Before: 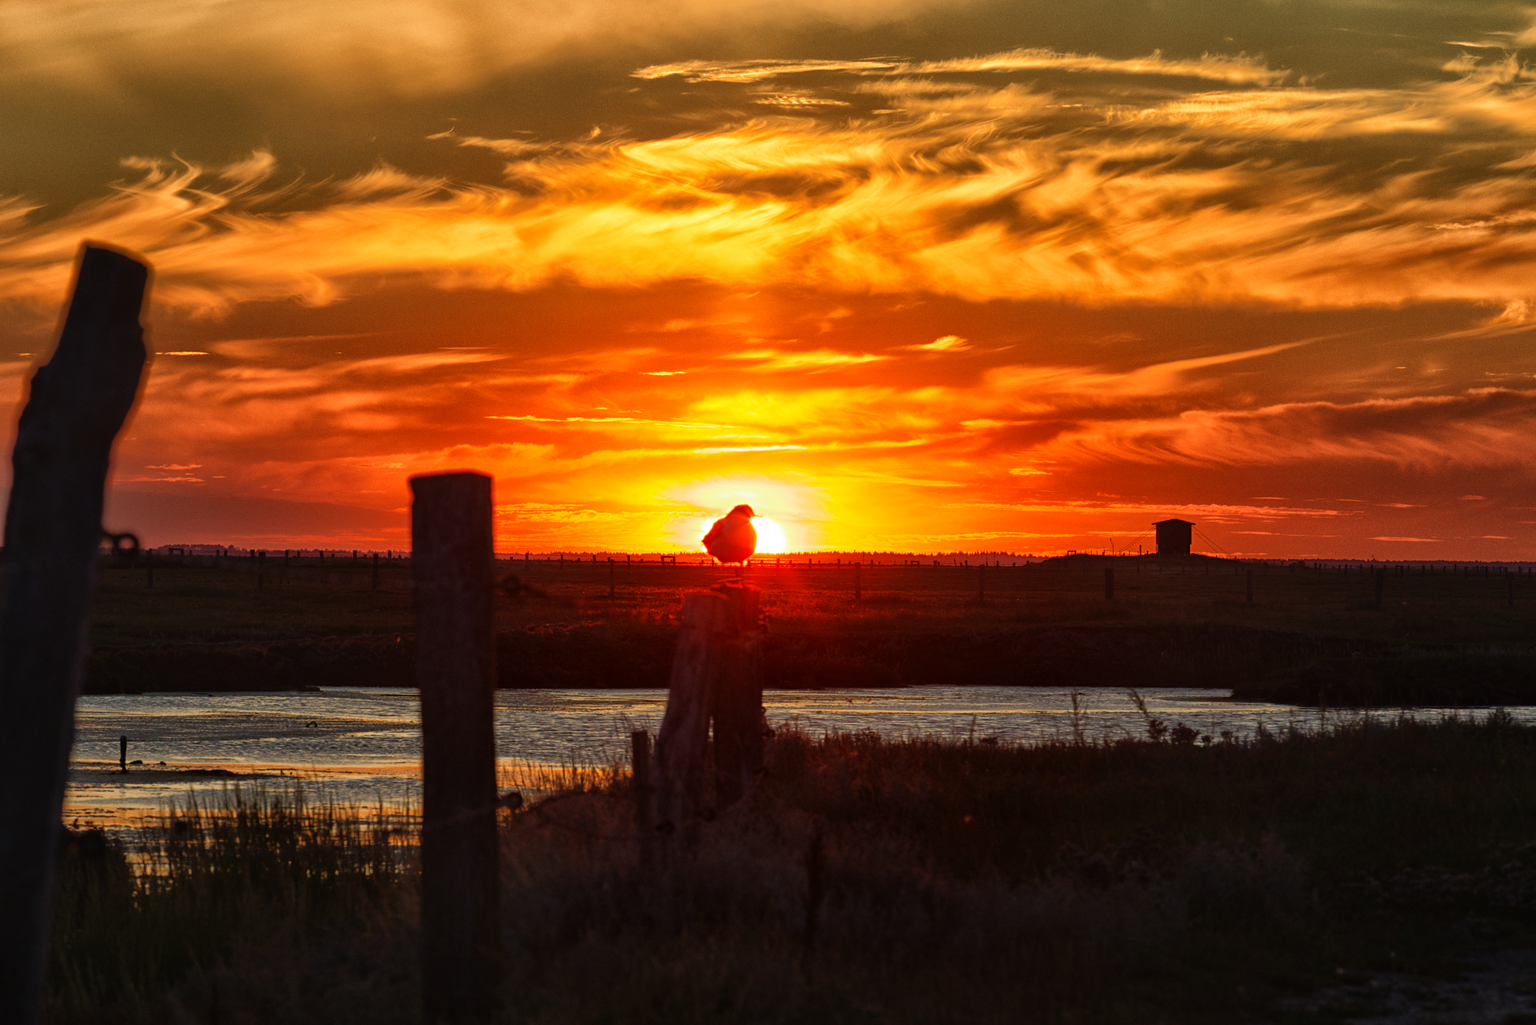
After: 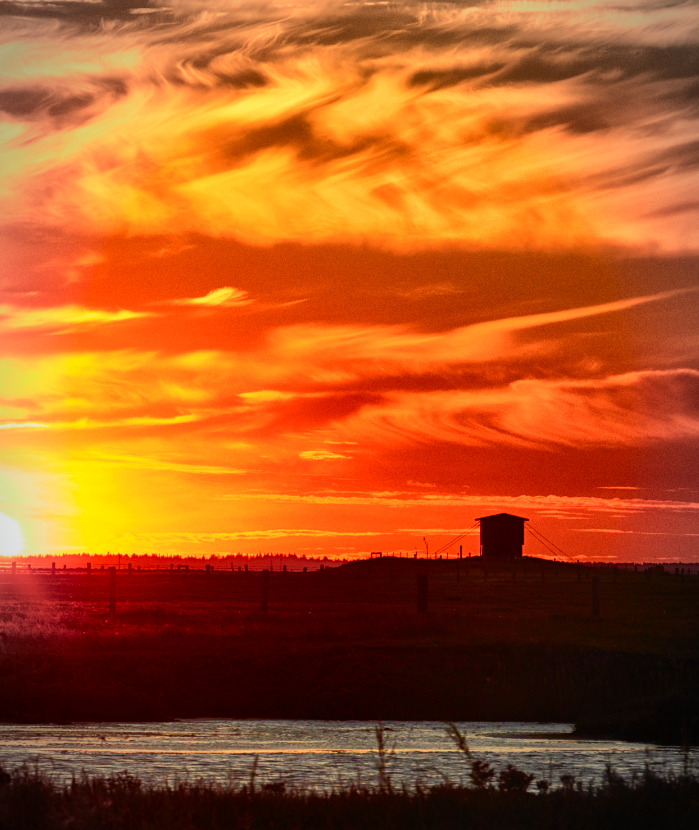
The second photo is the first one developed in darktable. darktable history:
crop and rotate: left 49.936%, top 10.094%, right 13.136%, bottom 24.256%
tone curve: curves: ch0 [(0, 0) (0.131, 0.116) (0.316, 0.345) (0.501, 0.584) (0.629, 0.732) (0.812, 0.888) (1, 0.974)]; ch1 [(0, 0) (0.366, 0.367) (0.475, 0.462) (0.494, 0.496) (0.504, 0.499) (0.553, 0.584) (1, 1)]; ch2 [(0, 0) (0.333, 0.346) (0.375, 0.375) (0.424, 0.43) (0.476, 0.492) (0.502, 0.502) (0.533, 0.556) (0.566, 0.599) (0.614, 0.653) (1, 1)], color space Lab, independent channels, preserve colors none
vignetting: automatic ratio true
